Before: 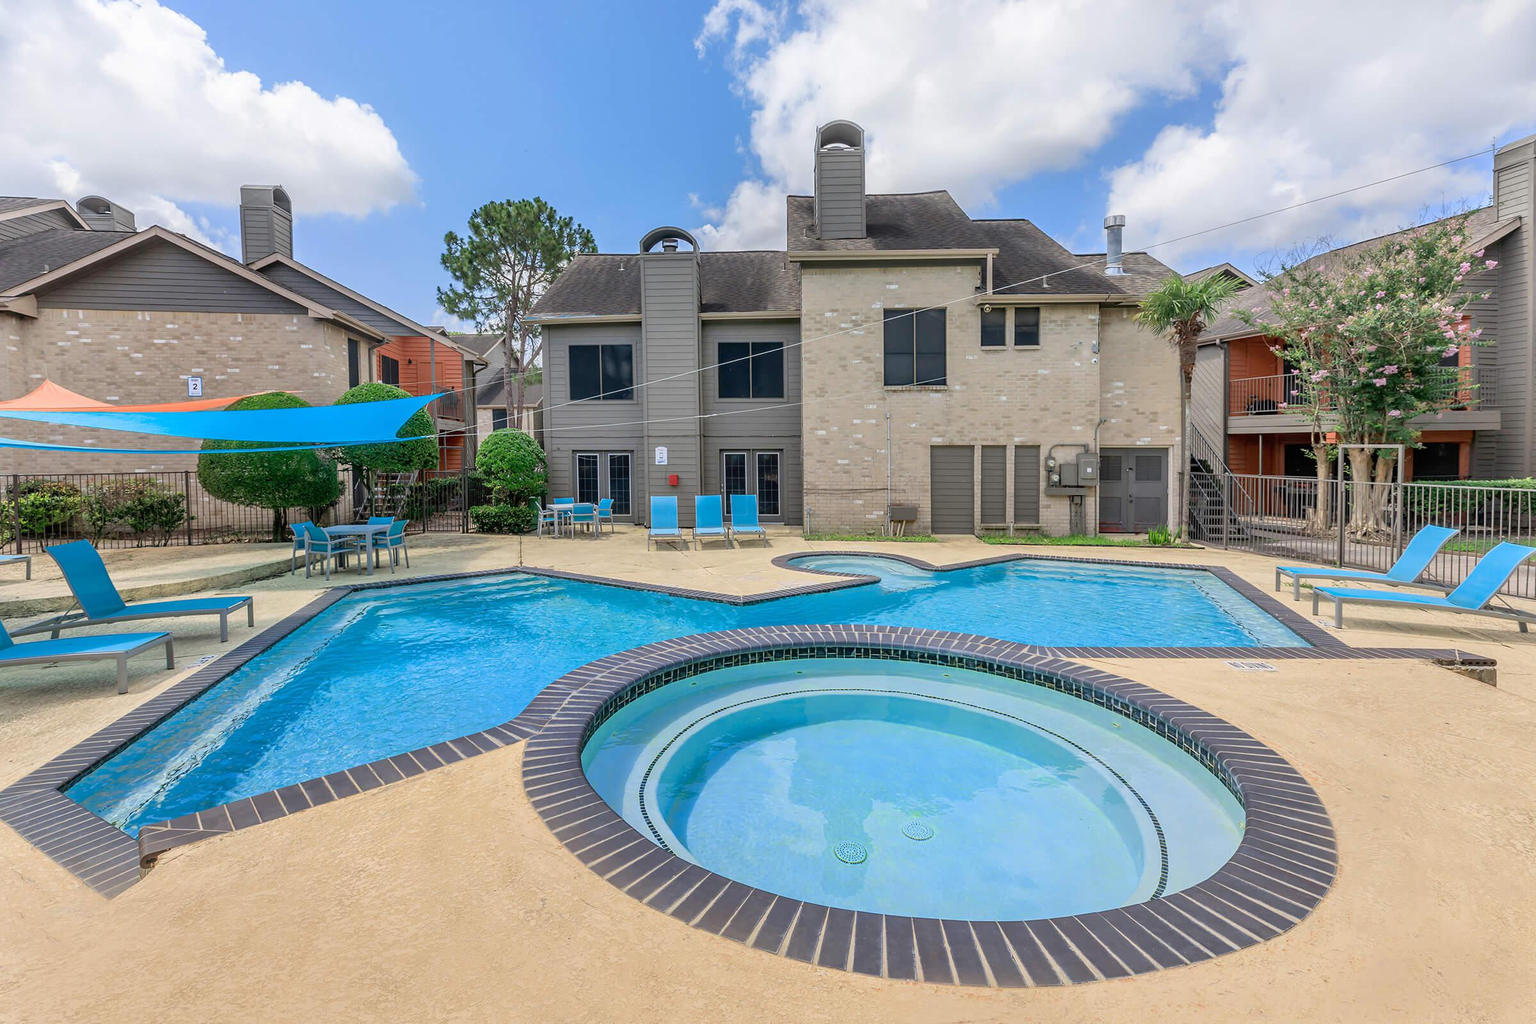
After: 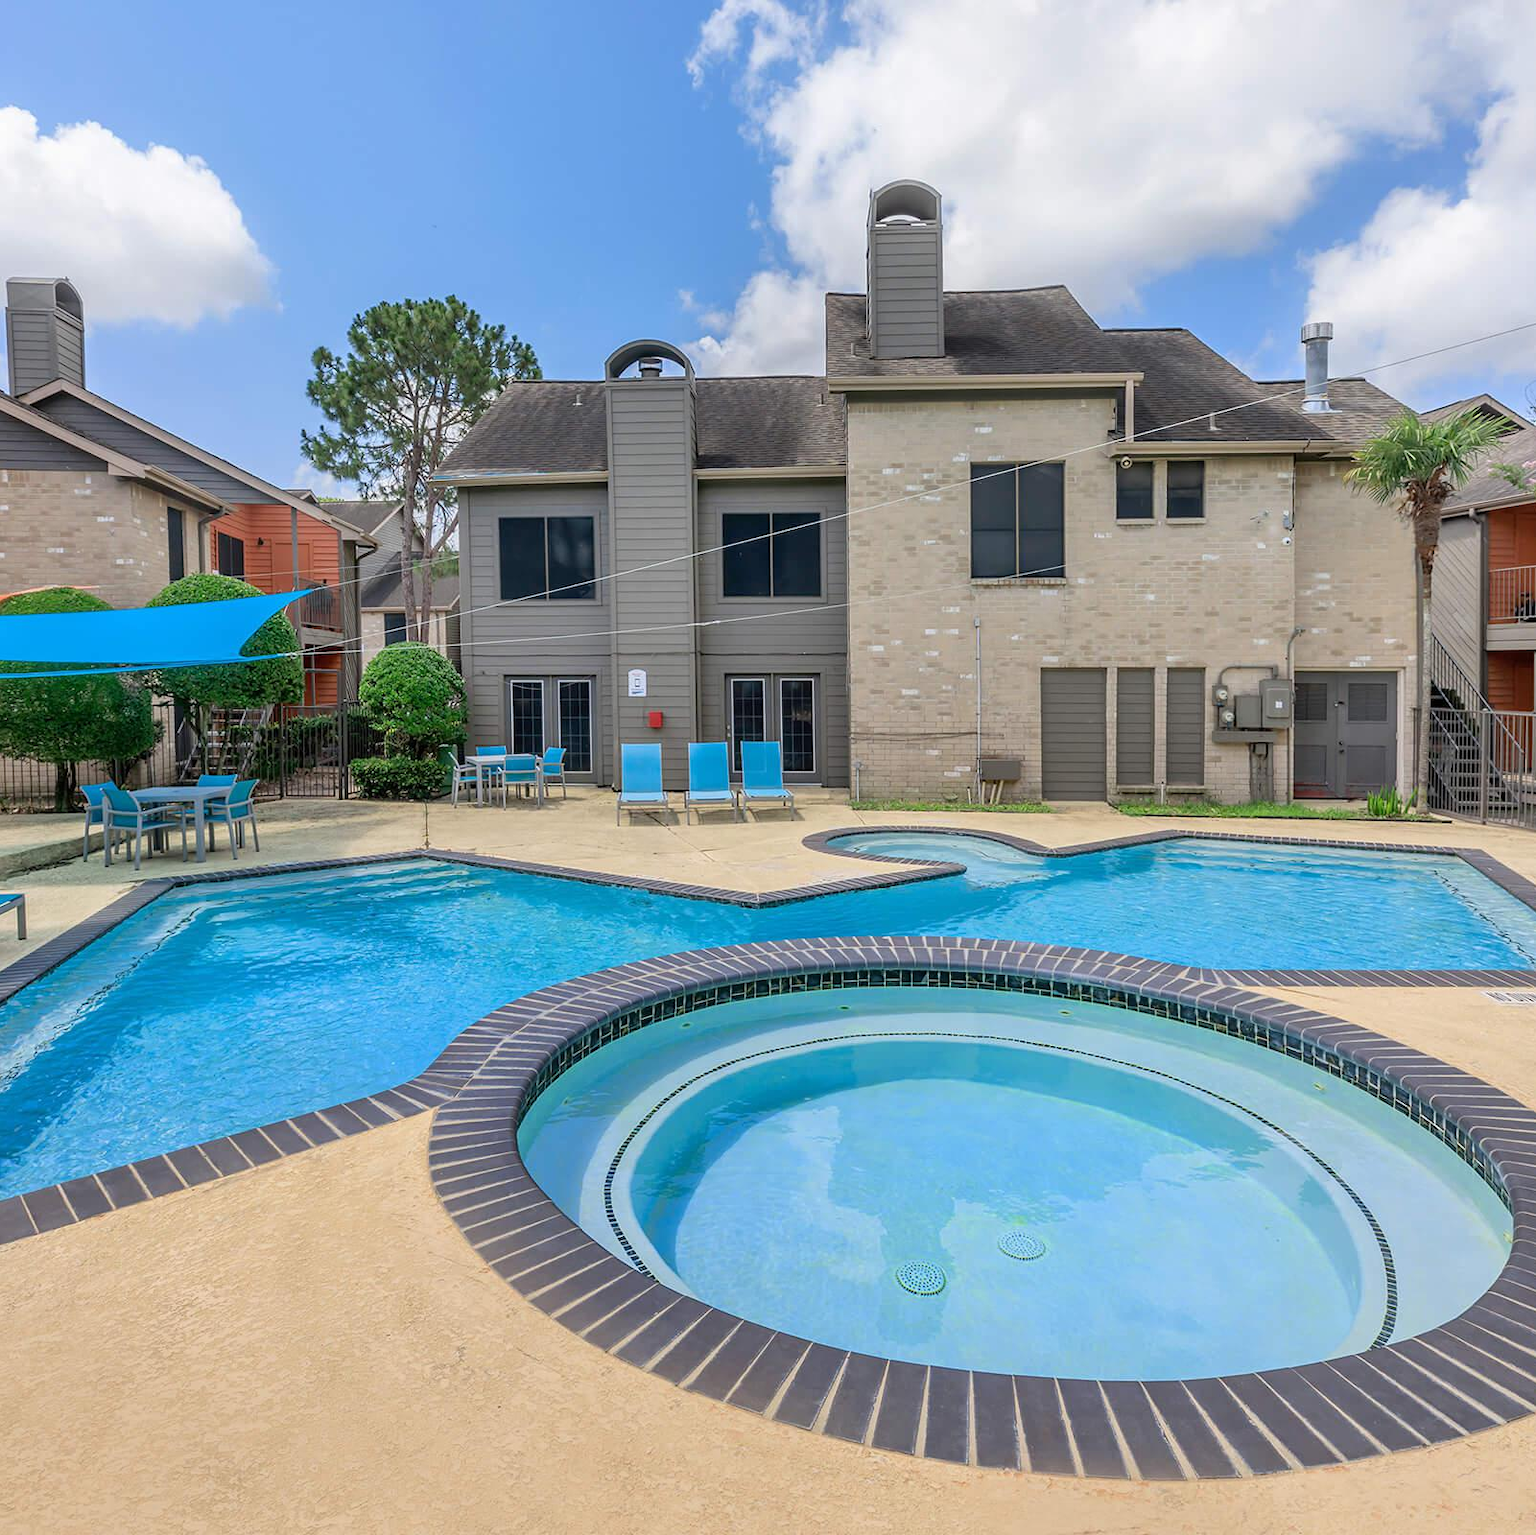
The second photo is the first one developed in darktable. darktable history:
crop: left 15.381%, right 17.886%
